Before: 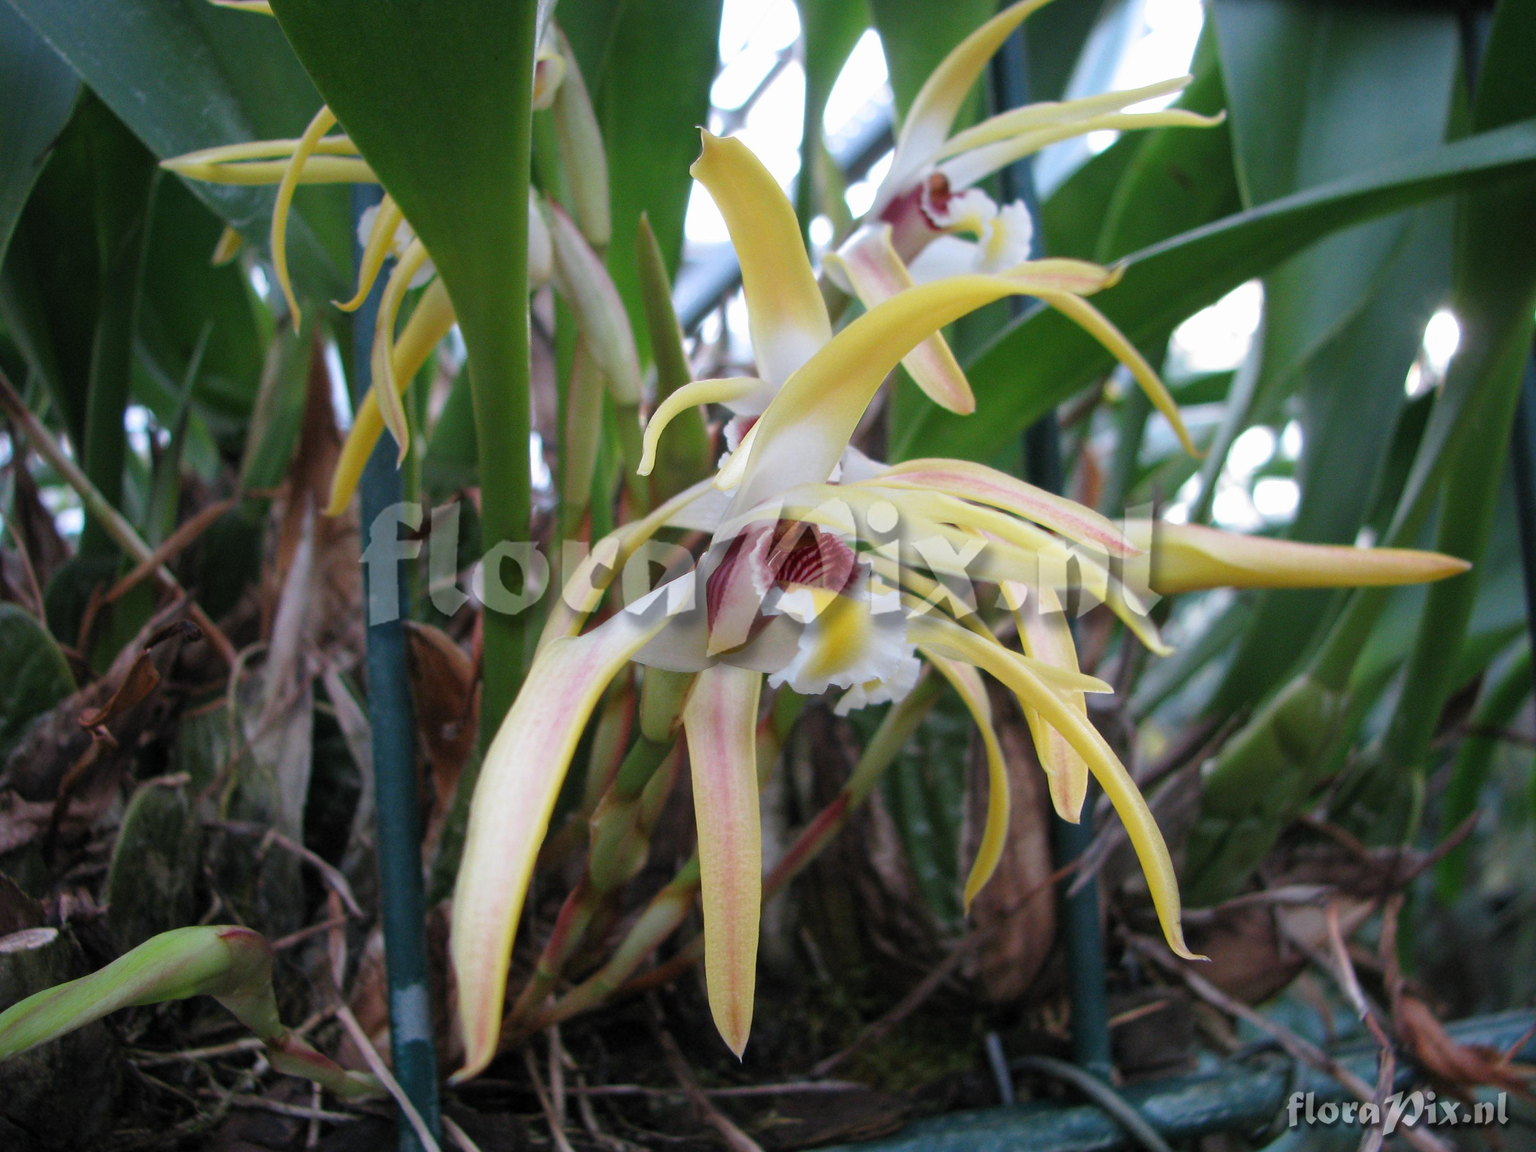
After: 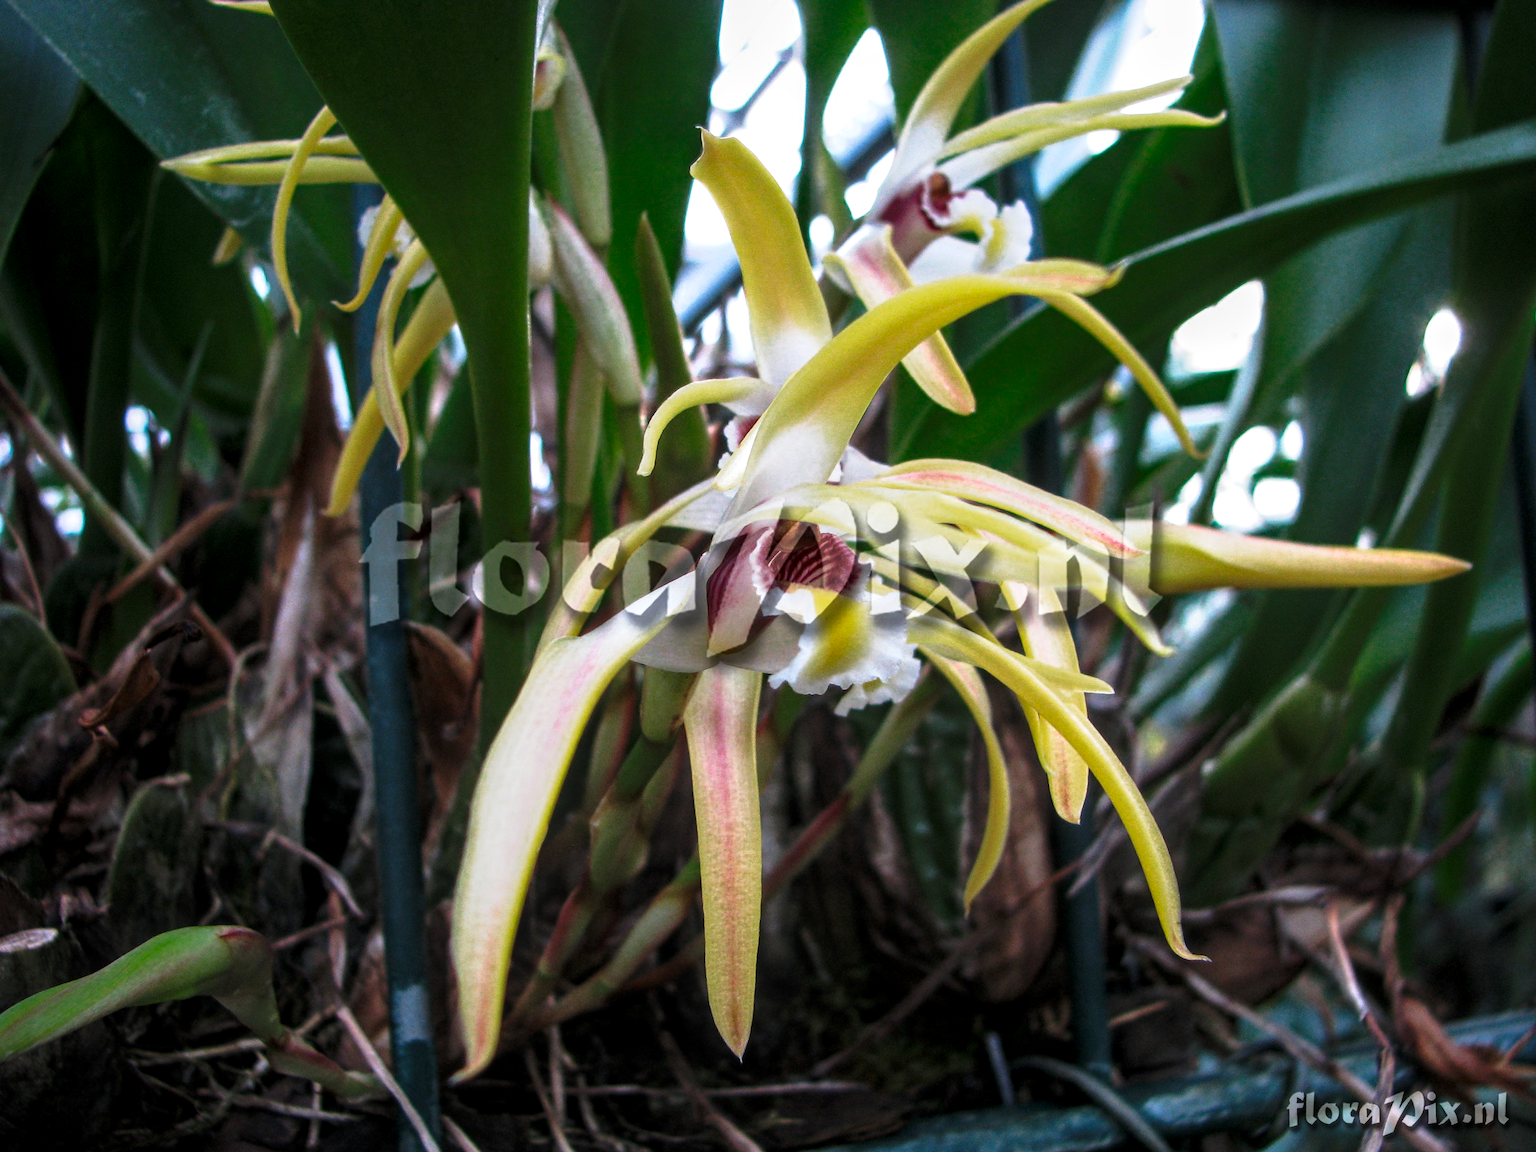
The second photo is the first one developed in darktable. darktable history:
tone curve: curves: ch0 [(0, 0) (0.003, 0.007) (0.011, 0.01) (0.025, 0.016) (0.044, 0.025) (0.069, 0.036) (0.1, 0.052) (0.136, 0.073) (0.177, 0.103) (0.224, 0.135) (0.277, 0.177) (0.335, 0.233) (0.399, 0.303) (0.468, 0.376) (0.543, 0.469) (0.623, 0.581) (0.709, 0.723) (0.801, 0.863) (0.898, 0.938) (1, 1)], preserve colors none
color zones: curves: ch0 [(0, 0.558) (0.143, 0.548) (0.286, 0.447) (0.429, 0.259) (0.571, 0.5) (0.714, 0.5) (0.857, 0.593) (1, 0.558)]; ch1 [(0, 0.543) (0.01, 0.544) (0.12, 0.492) (0.248, 0.458) (0.5, 0.534) (0.748, 0.5) (0.99, 0.469) (1, 0.543)]; ch2 [(0, 0.507) (0.143, 0.522) (0.286, 0.505) (0.429, 0.5) (0.571, 0.5) (0.714, 0.5) (0.857, 0.5) (1, 0.507)]
local contrast: highlights 61%, detail 143%, midtone range 0.428
